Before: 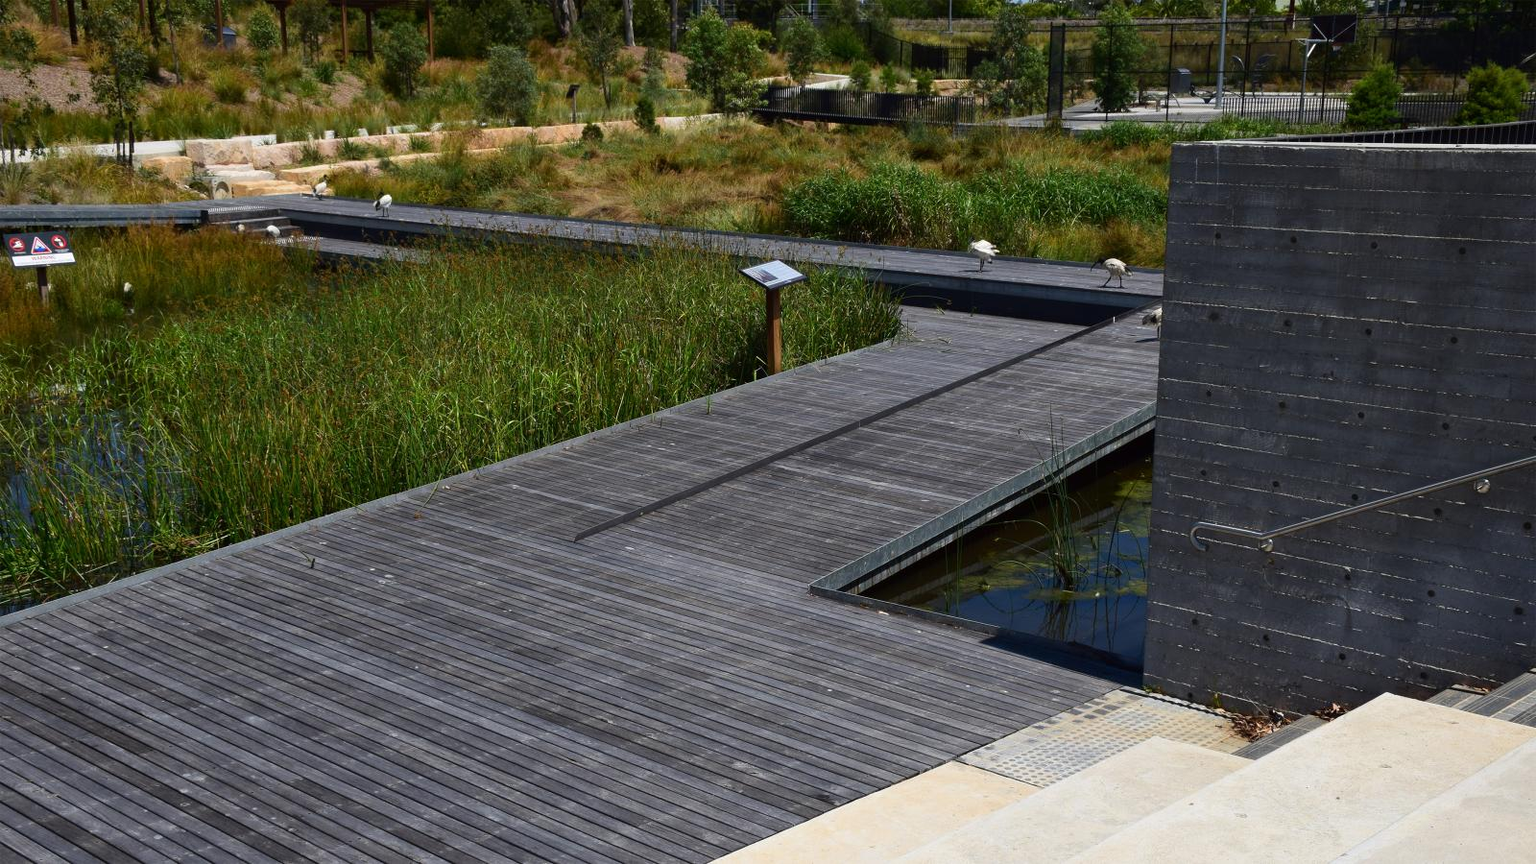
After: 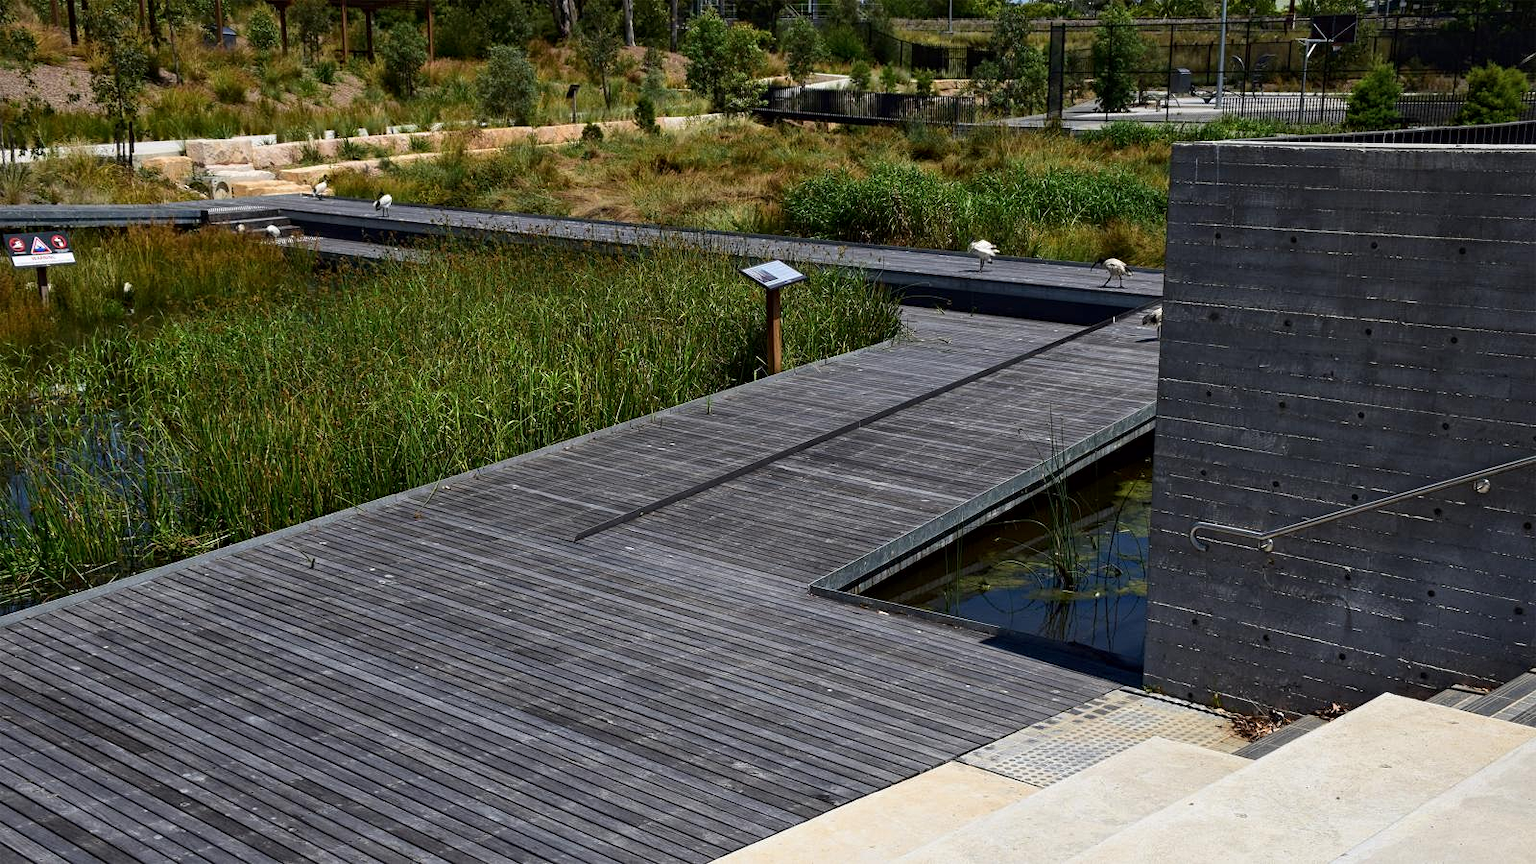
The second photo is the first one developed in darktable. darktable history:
local contrast: mode bilateral grid, contrast 20, coarseness 51, detail 119%, midtone range 0.2
contrast equalizer: y [[0.5, 0.5, 0.5, 0.512, 0.552, 0.62], [0.5 ×6], [0.5 ×4, 0.504, 0.553], [0 ×6], [0 ×6]]
